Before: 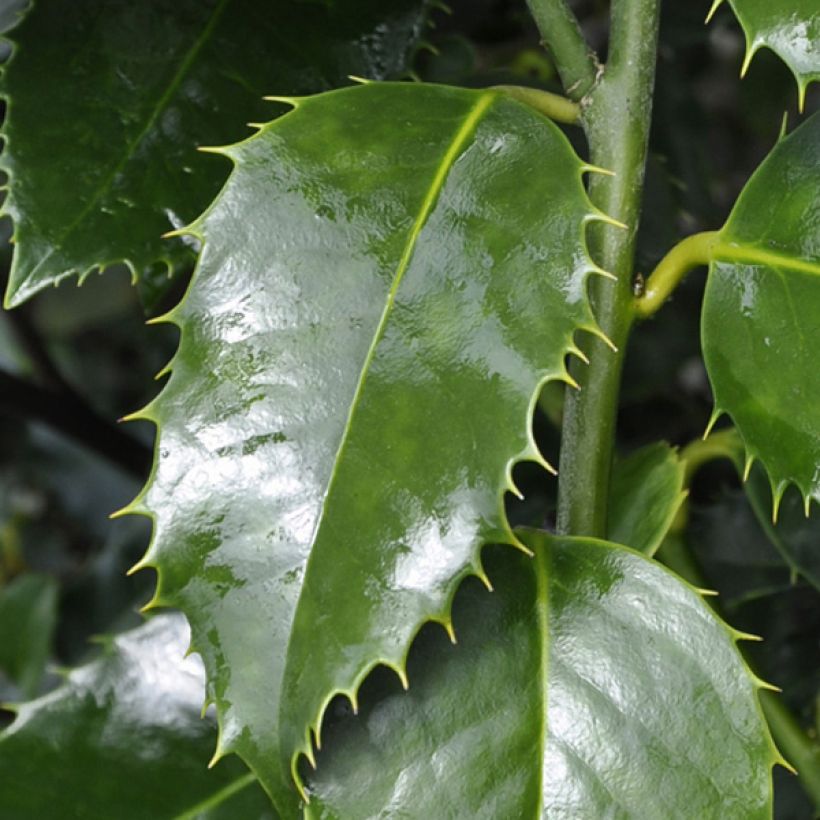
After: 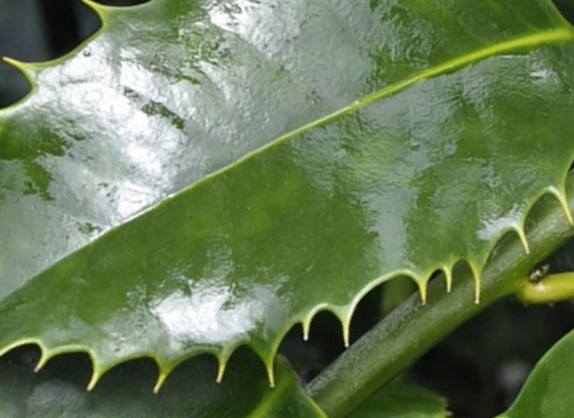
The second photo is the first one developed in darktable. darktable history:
base curve: curves: ch0 [(0, 0) (0.303, 0.277) (1, 1)]
crop and rotate: angle -45.53°, top 16.154%, right 0.9%, bottom 11.718%
shadows and highlights: soften with gaussian
